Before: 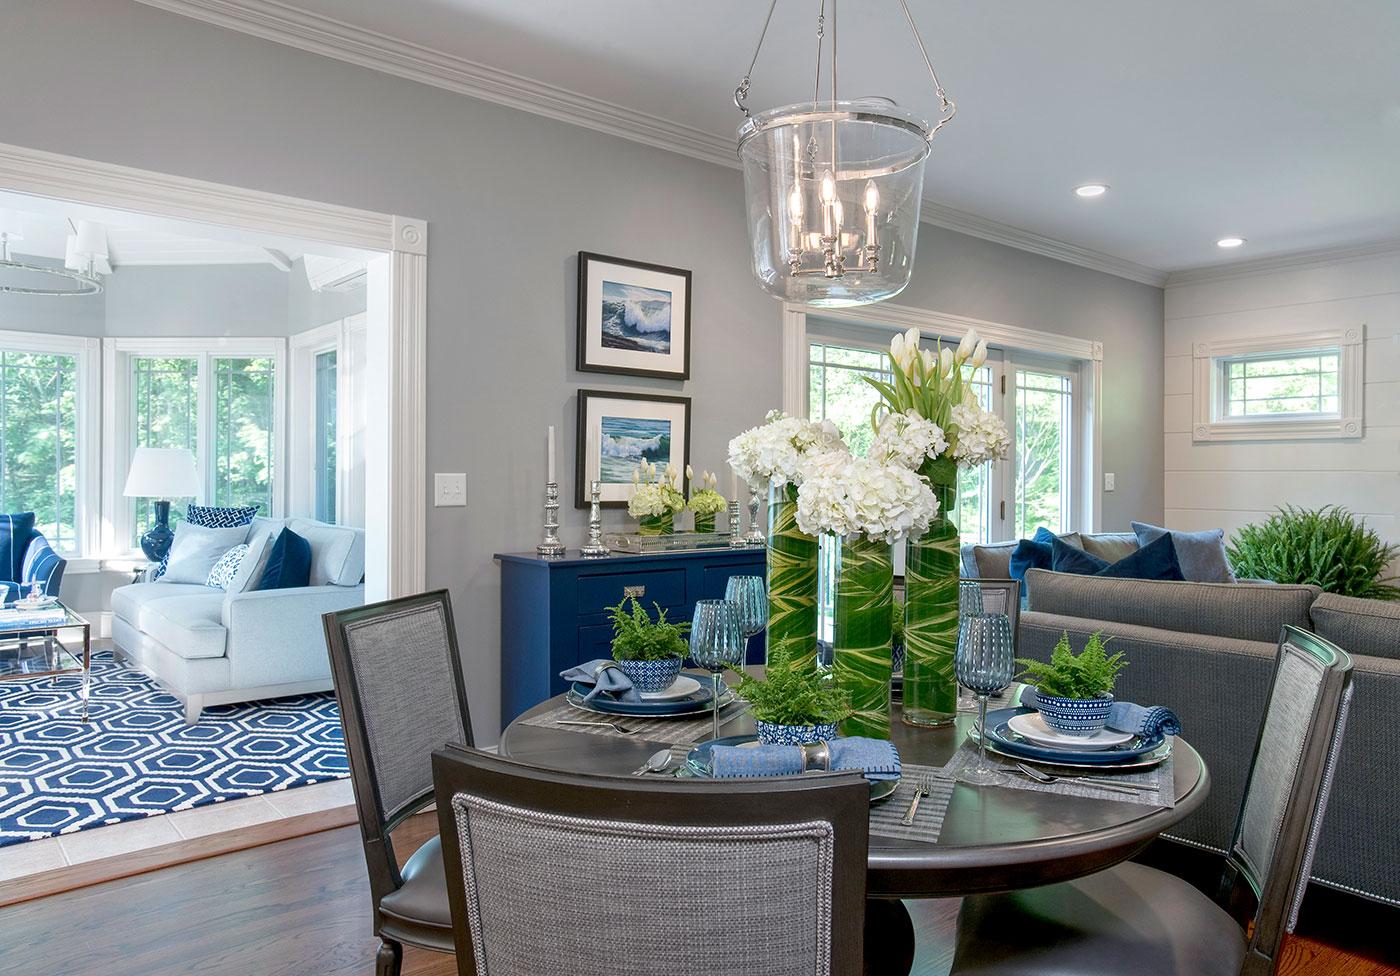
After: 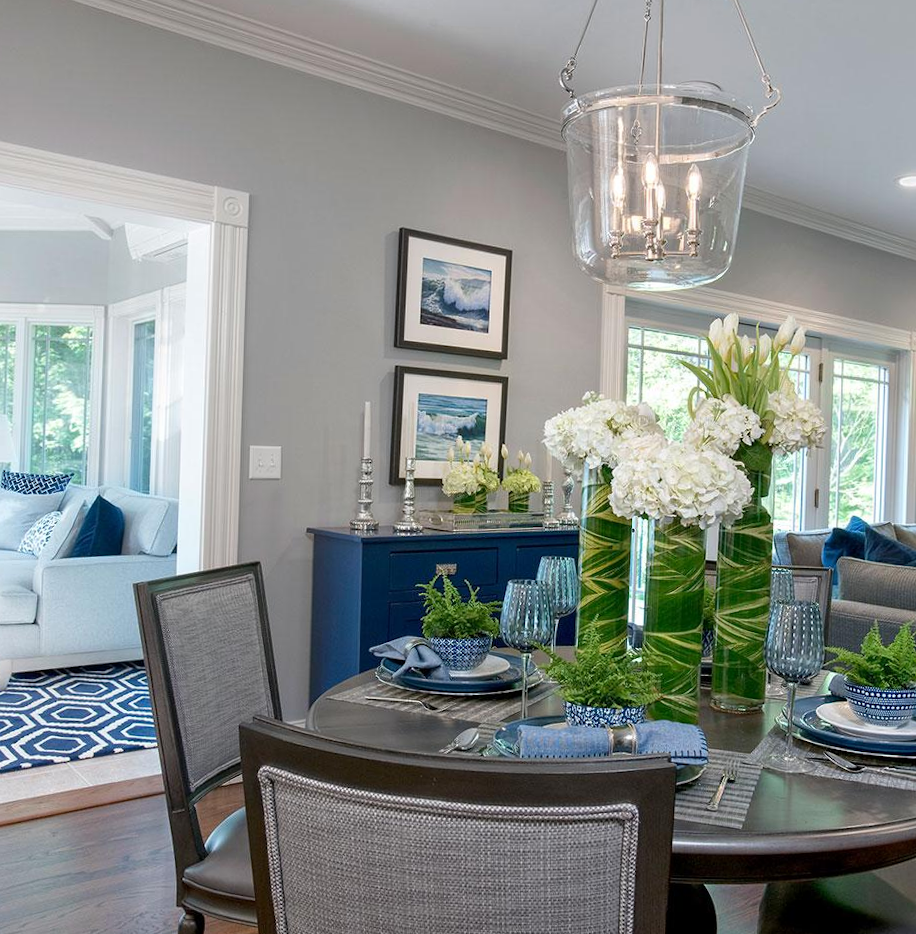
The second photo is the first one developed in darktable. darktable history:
crop and rotate: left 12.648%, right 20.685%
rotate and perspective: rotation 1.57°, crop left 0.018, crop right 0.982, crop top 0.039, crop bottom 0.961
